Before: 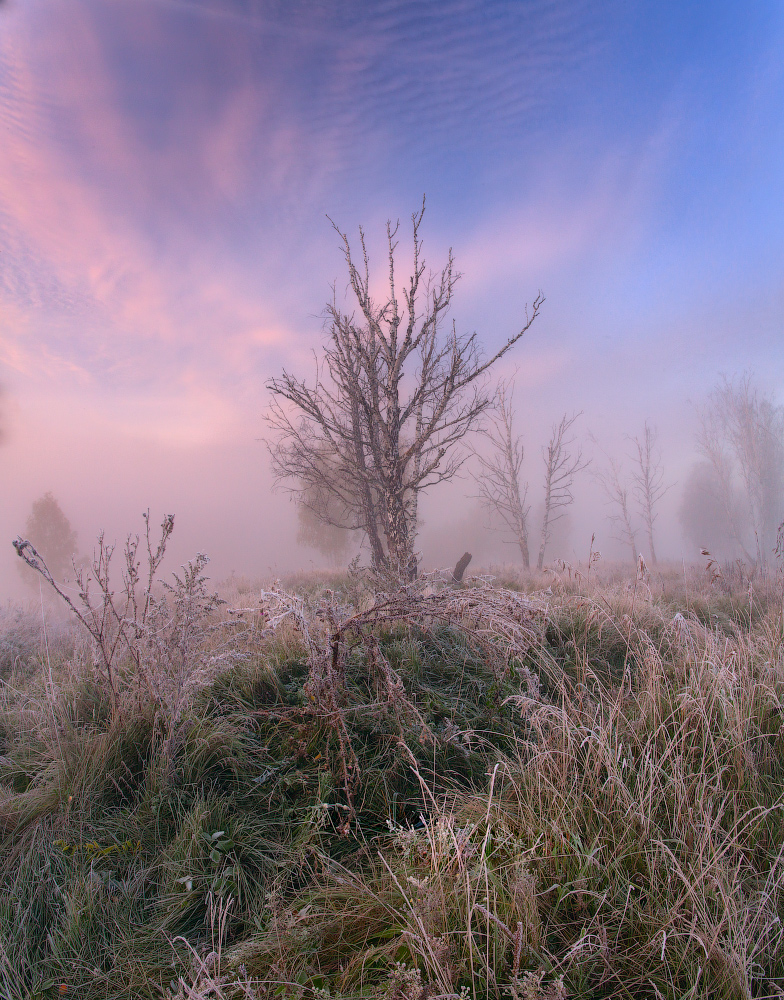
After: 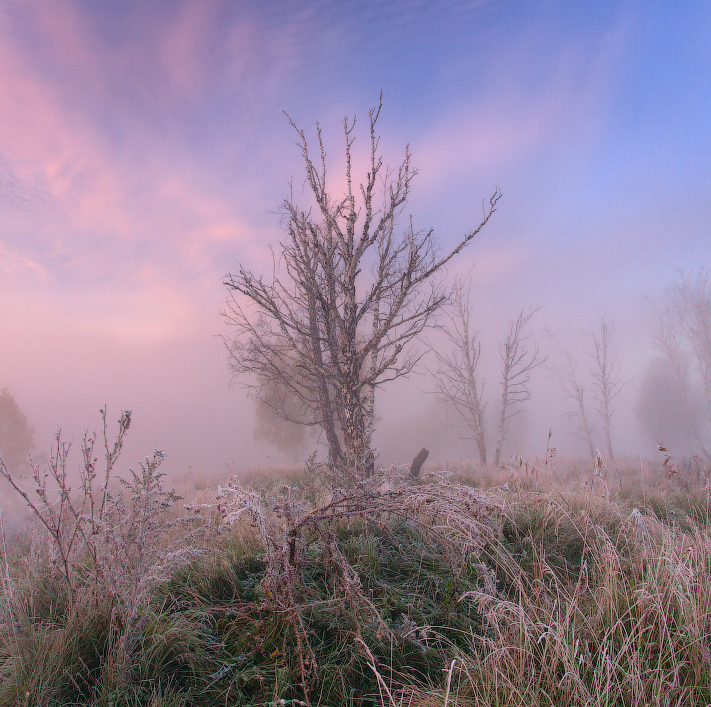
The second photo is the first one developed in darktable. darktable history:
local contrast: mode bilateral grid, contrast 100, coarseness 100, detail 89%, midtone range 0.2
crop: left 5.539%, top 10.404%, right 3.664%, bottom 18.855%
